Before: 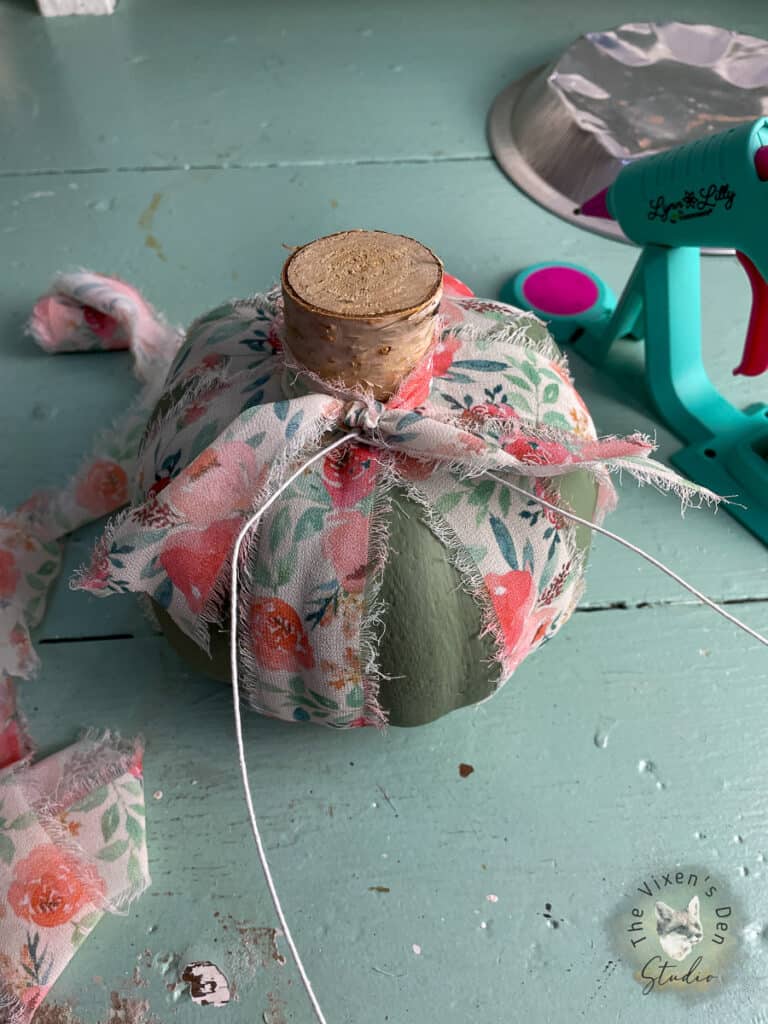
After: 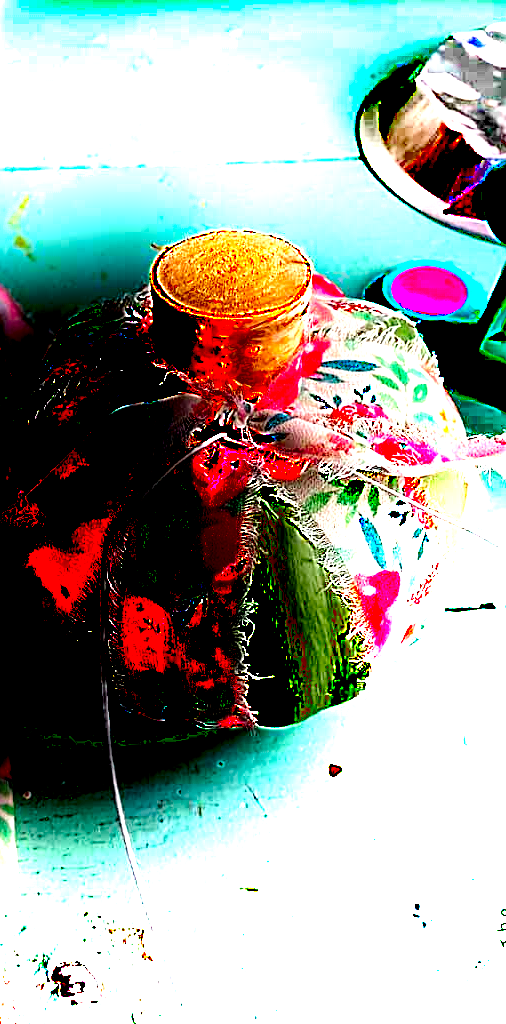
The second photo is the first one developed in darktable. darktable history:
exposure: black level correction 0.099, exposure 2.955 EV, compensate highlight preservation false
local contrast: on, module defaults
sharpen: on, module defaults
crop: left 17.127%, right 16.946%
